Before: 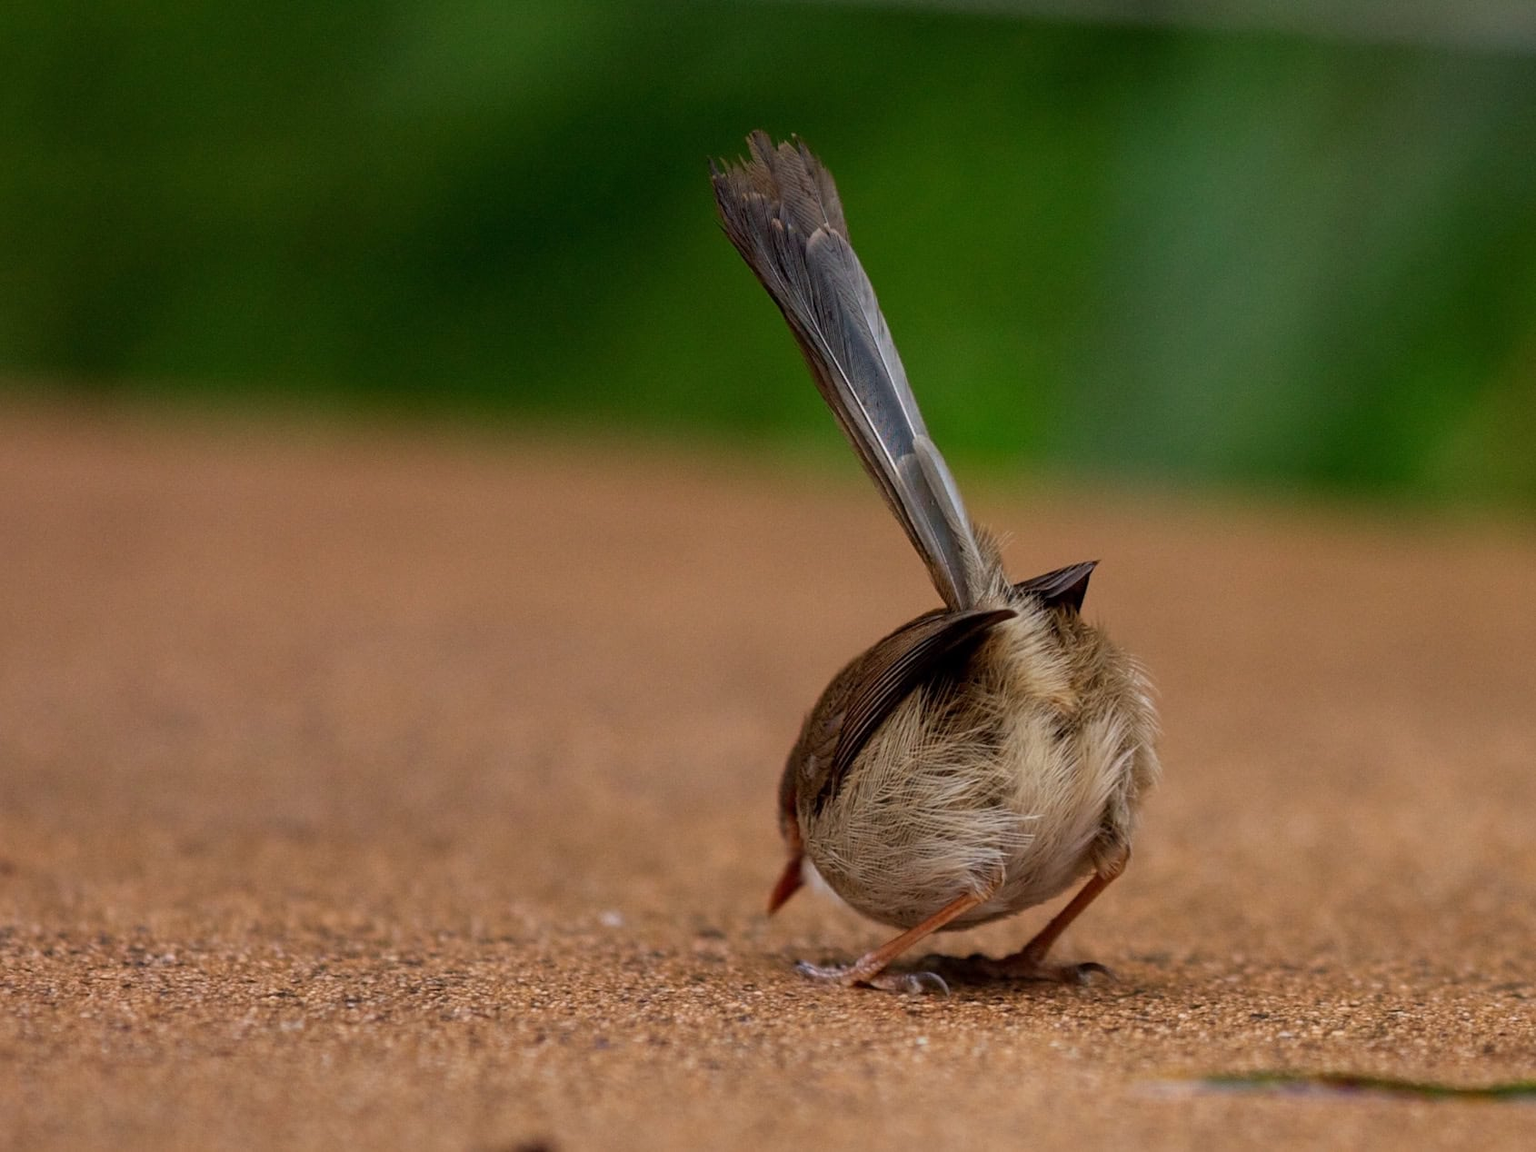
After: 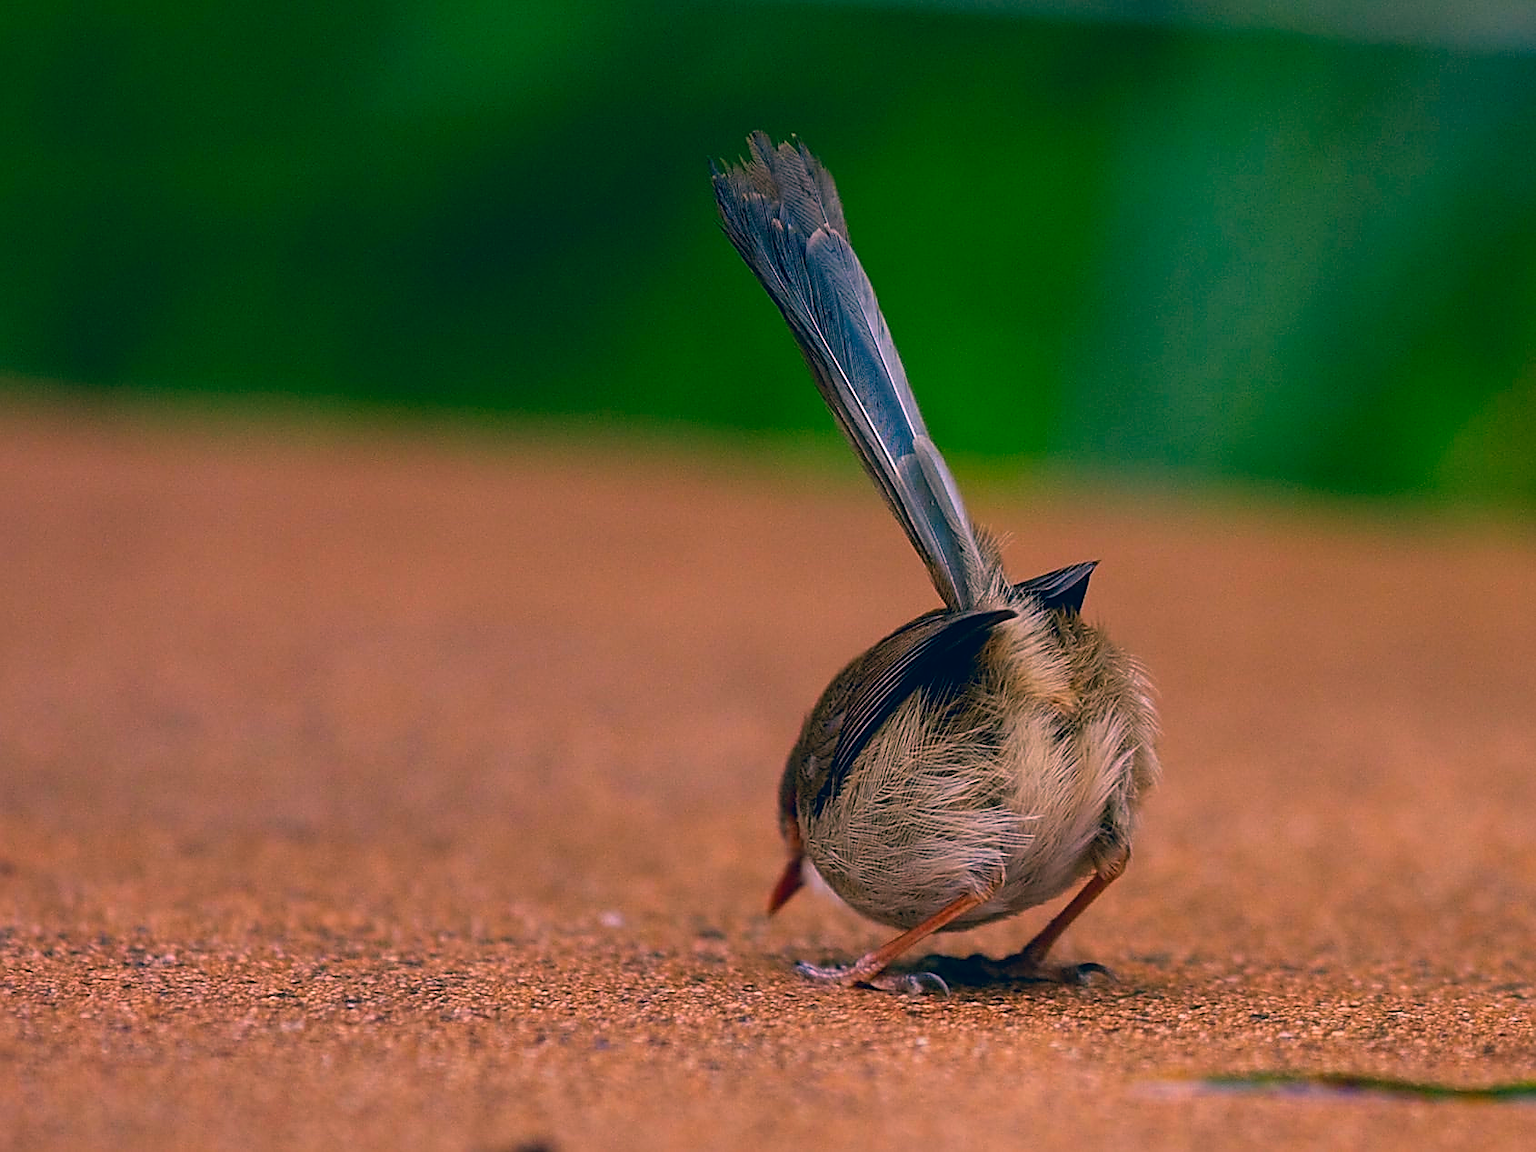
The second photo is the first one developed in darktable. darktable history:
color correction: highlights a* 17.03, highlights b* 0.205, shadows a* -15.38, shadows b* -14.56, saturation 1.5
sharpen: radius 1.4, amount 1.25, threshold 0.7
